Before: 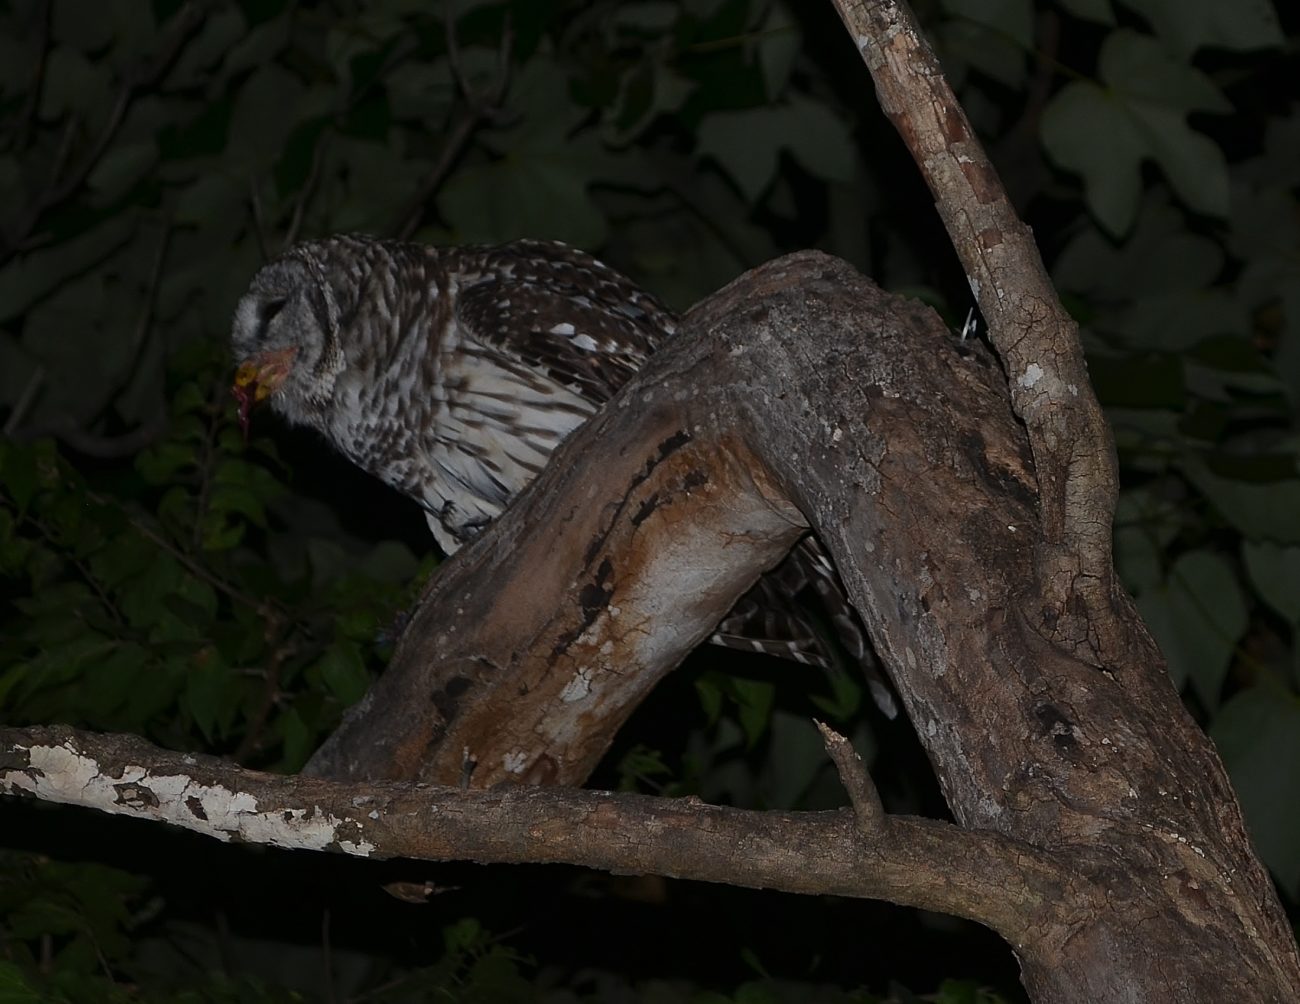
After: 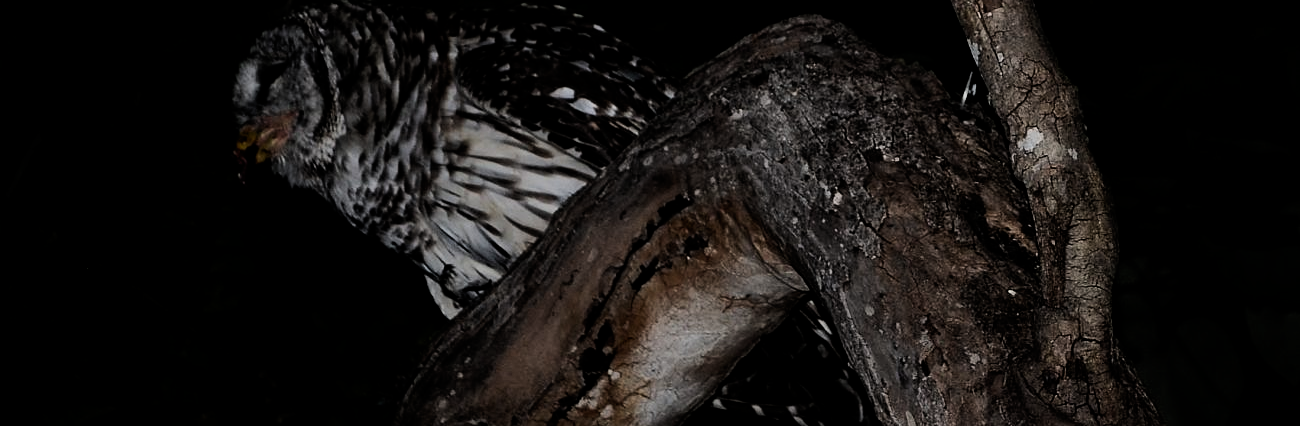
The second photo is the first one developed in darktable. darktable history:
tone equalizer: -8 EV -0.721 EV, -7 EV -0.721 EV, -6 EV -0.572 EV, -5 EV -0.421 EV, -3 EV 0.395 EV, -2 EV 0.6 EV, -1 EV 0.686 EV, +0 EV 0.773 EV, edges refinement/feathering 500, mask exposure compensation -1.57 EV, preserve details no
crop and rotate: top 23.558%, bottom 33.939%
contrast brightness saturation: contrast 0.096, brightness 0.015, saturation 0.021
filmic rgb: black relative exposure -7.57 EV, white relative exposure 4.63 EV, threshold 5.96 EV, target black luminance 0%, hardness 3.58, latitude 50.32%, contrast 1.037, highlights saturation mix 8.84%, shadows ↔ highlights balance -0.167%, enable highlight reconstruction true
